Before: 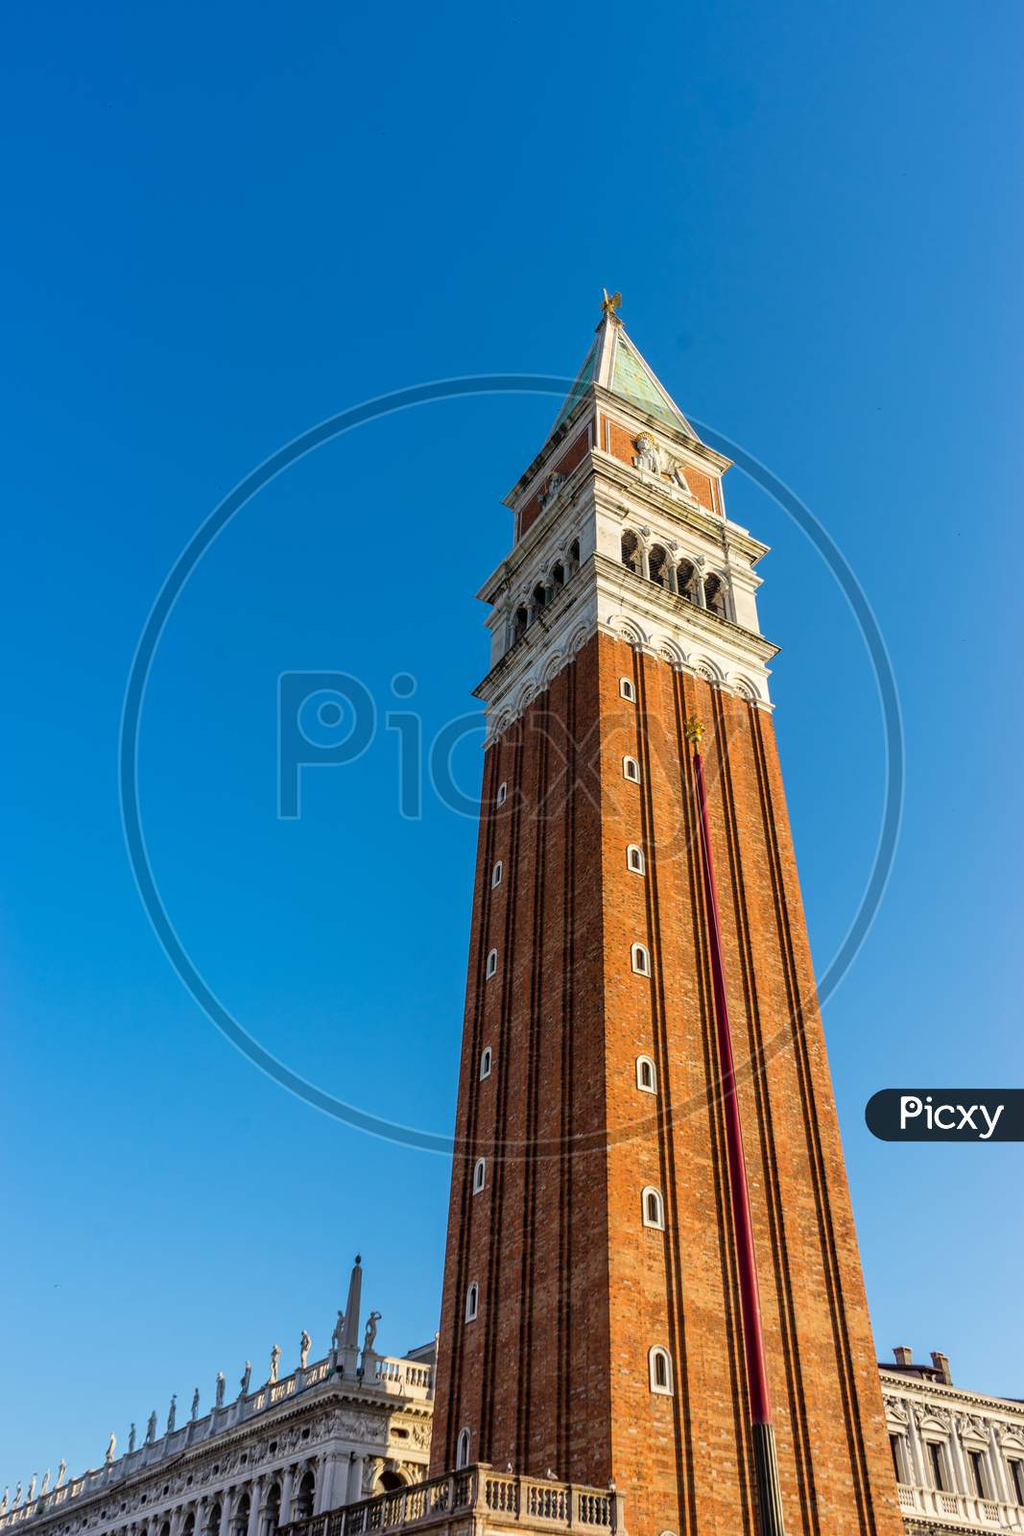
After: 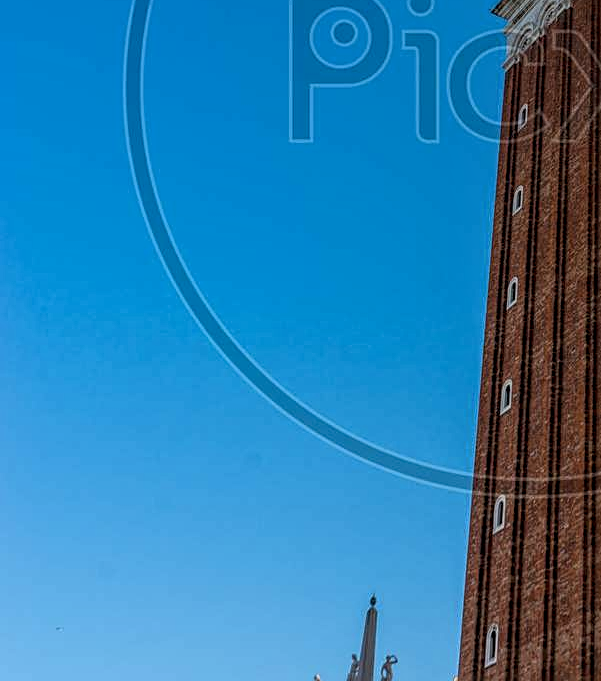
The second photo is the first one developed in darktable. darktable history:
sharpen: radius 1.967
local contrast: highlights 74%, shadows 55%, detail 176%, midtone range 0.207
crop: top 44.483%, right 43.593%, bottom 12.892%
